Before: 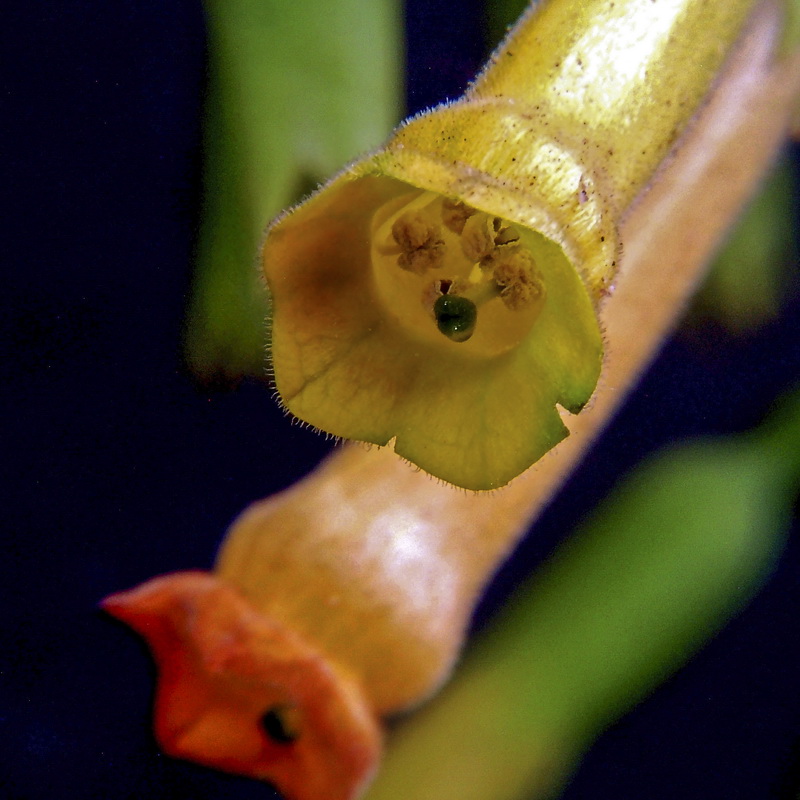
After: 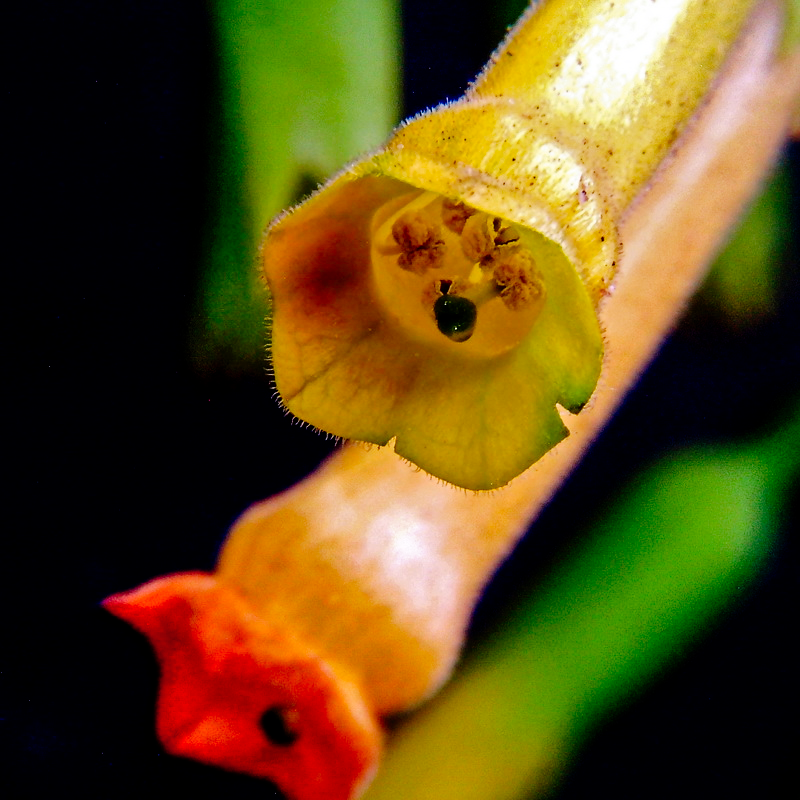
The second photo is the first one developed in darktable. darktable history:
tone curve: curves: ch0 [(0, 0) (0.003, 0) (0.011, 0.002) (0.025, 0.004) (0.044, 0.007) (0.069, 0.015) (0.1, 0.025) (0.136, 0.04) (0.177, 0.09) (0.224, 0.152) (0.277, 0.239) (0.335, 0.335) (0.399, 0.43) (0.468, 0.524) (0.543, 0.621) (0.623, 0.712) (0.709, 0.792) (0.801, 0.871) (0.898, 0.951) (1, 1)], preserve colors none
shadows and highlights: shadows 32, highlights -32, soften with gaussian
